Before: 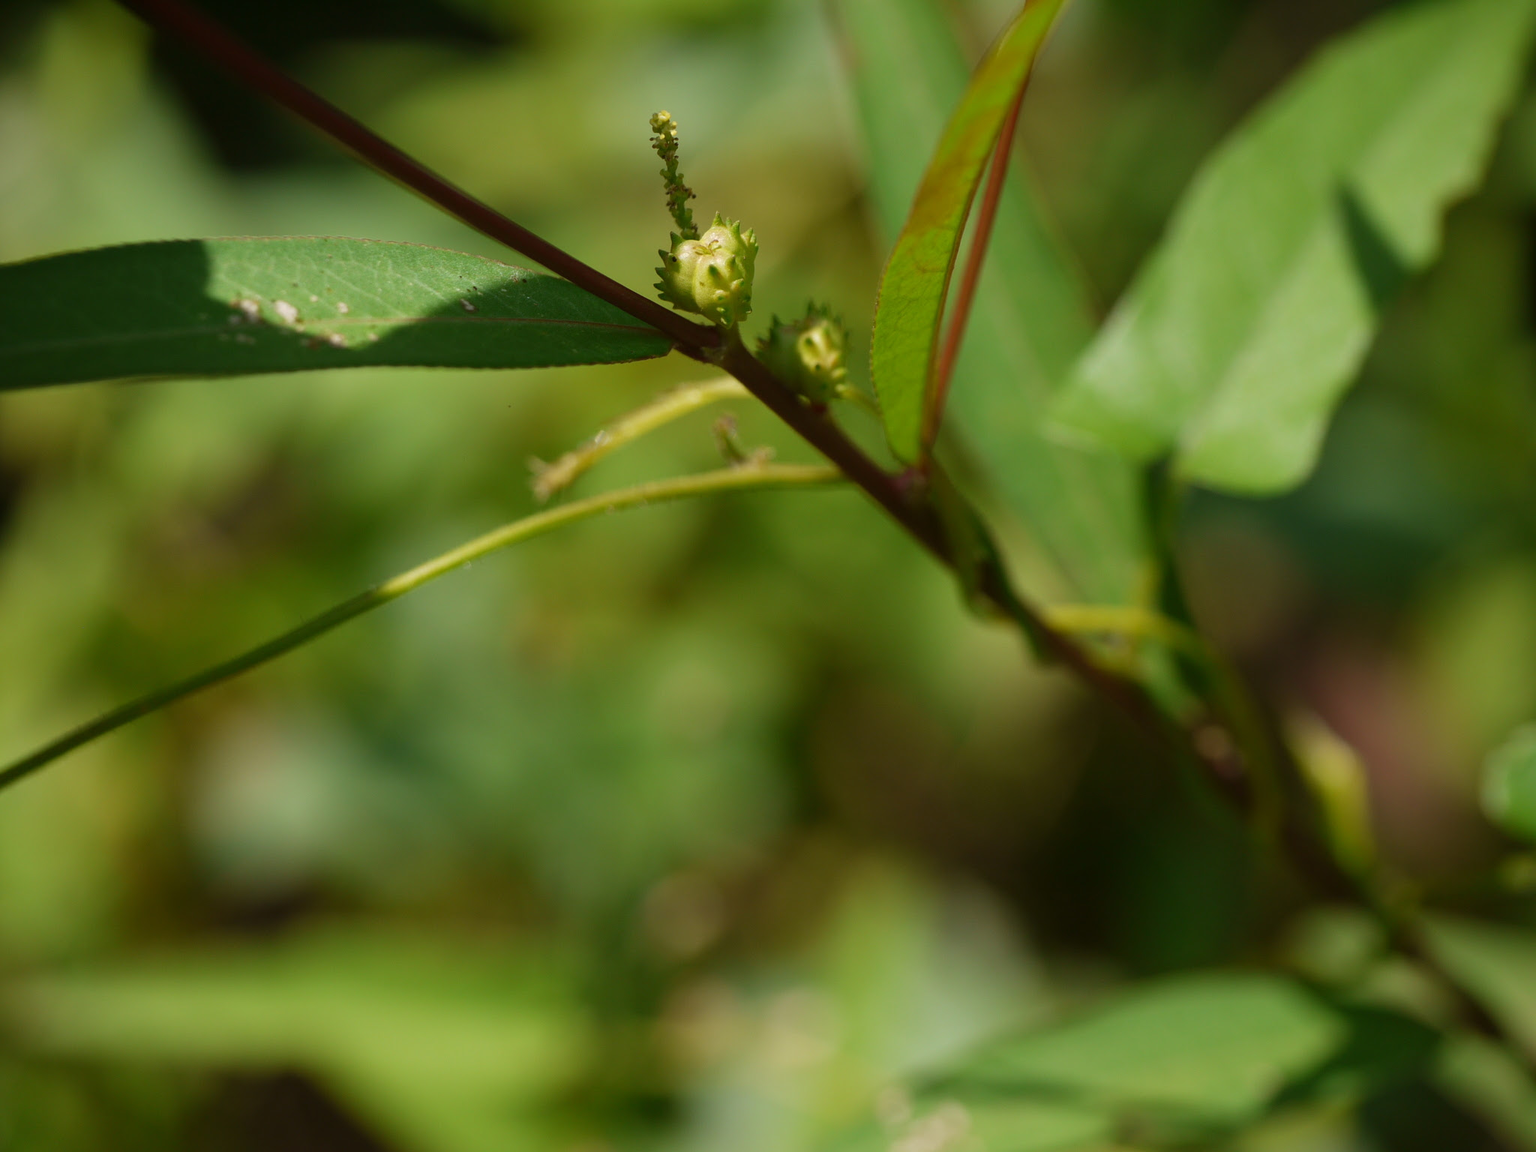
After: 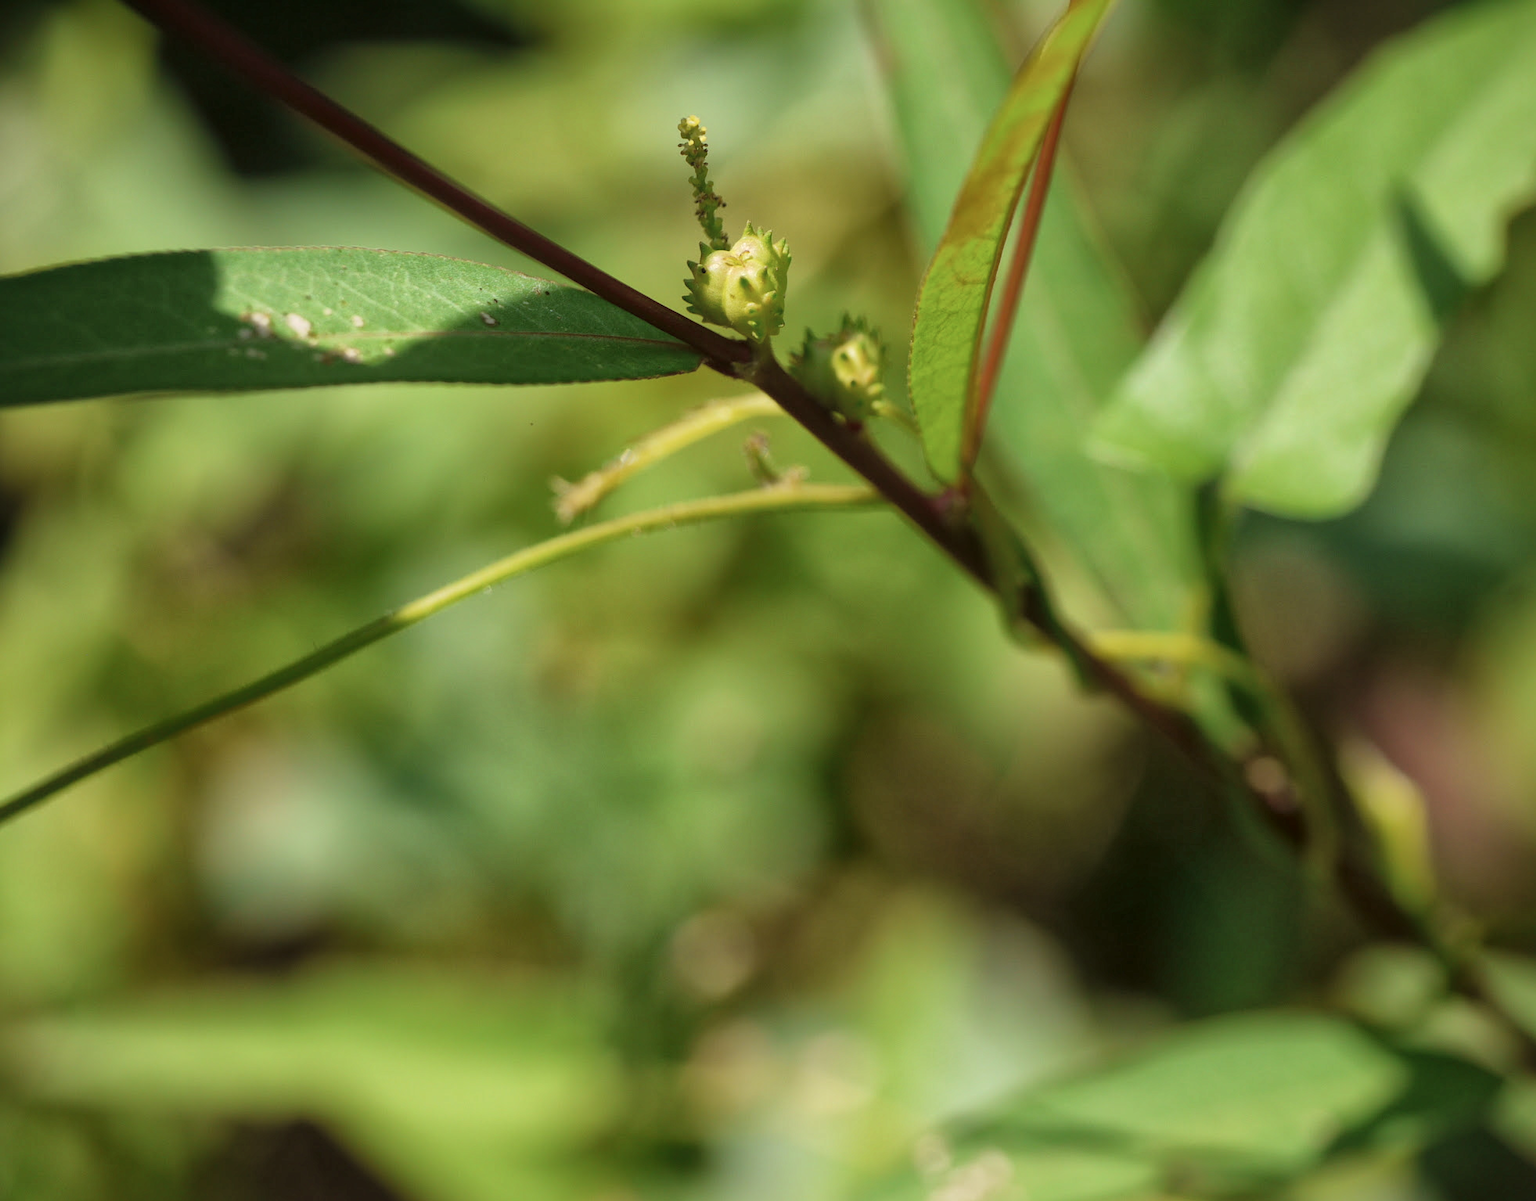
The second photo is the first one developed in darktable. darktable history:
crop: right 4.126%, bottom 0.031%
global tonemap: drago (1, 100), detail 1
